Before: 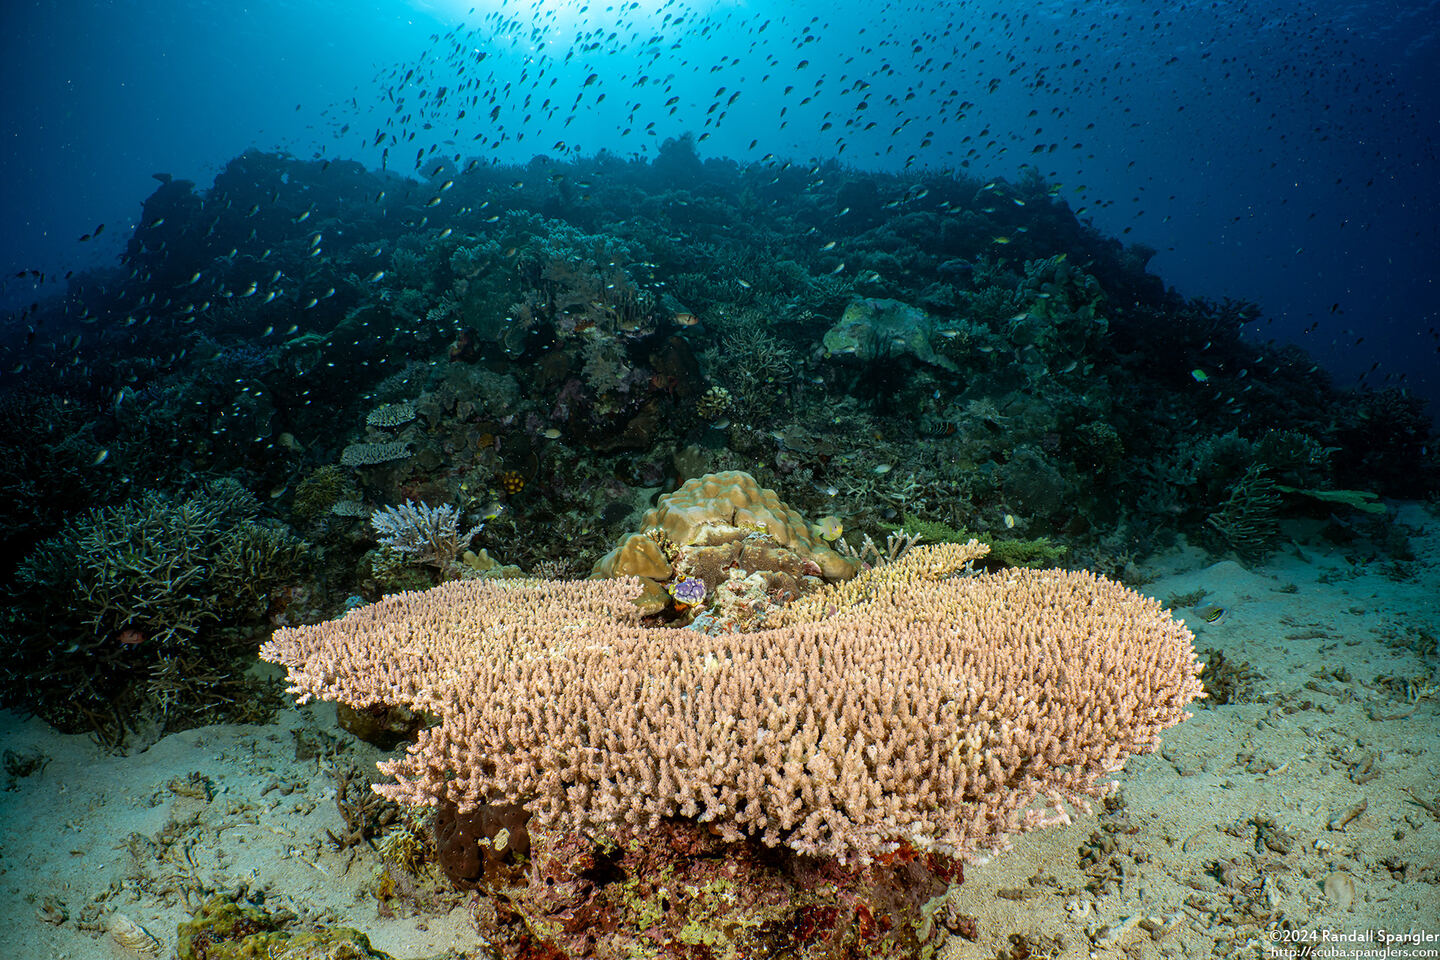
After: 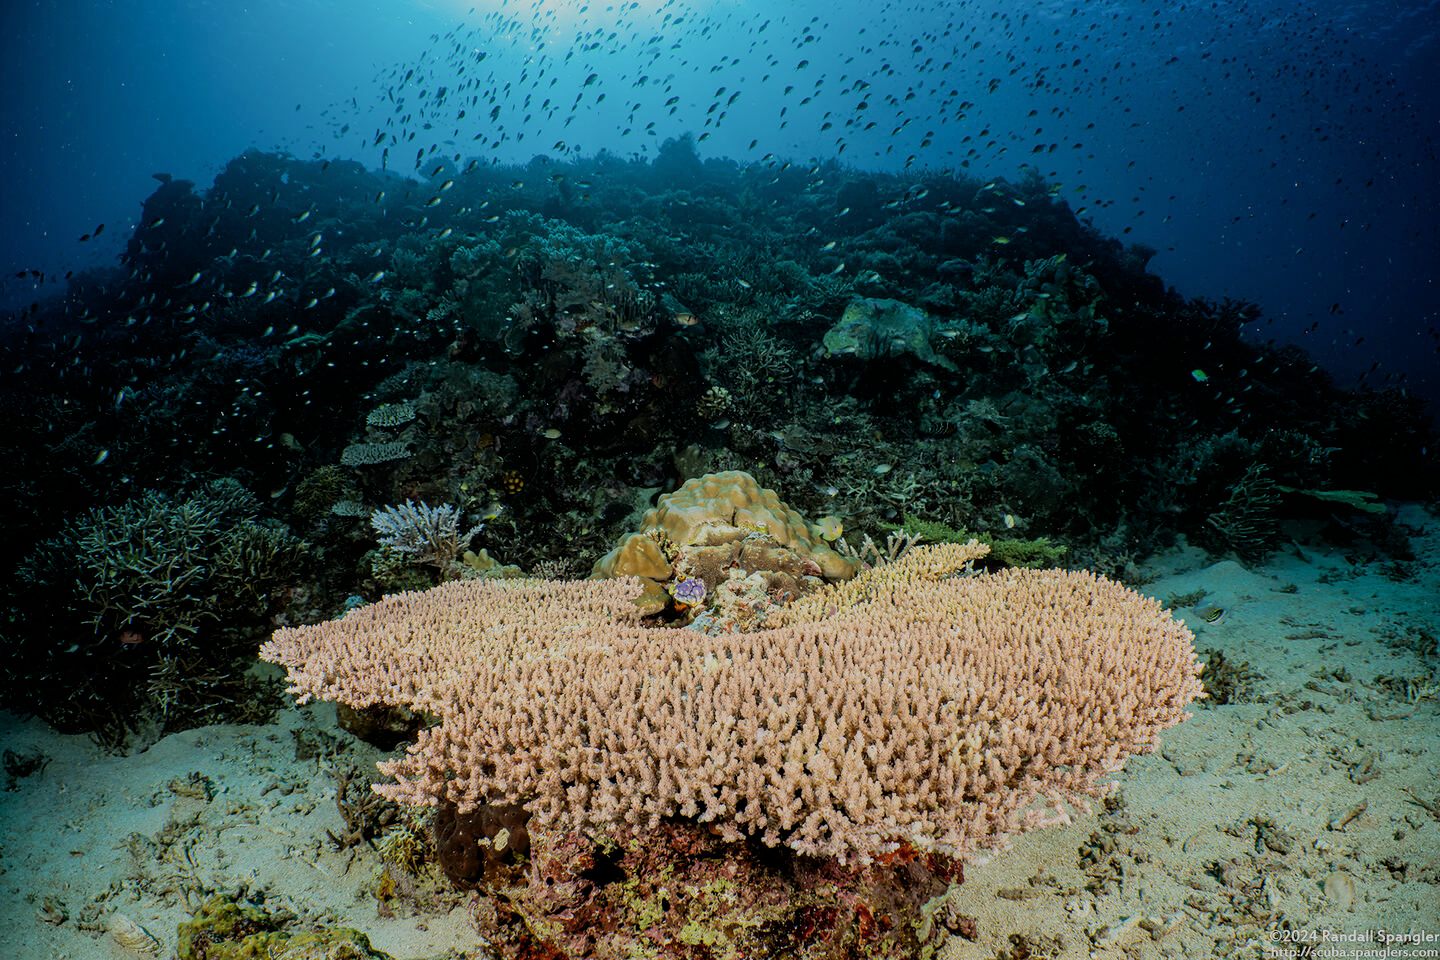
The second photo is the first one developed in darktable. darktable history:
filmic rgb: black relative exposure -7.09 EV, white relative exposure 5.34 EV, hardness 3.03
